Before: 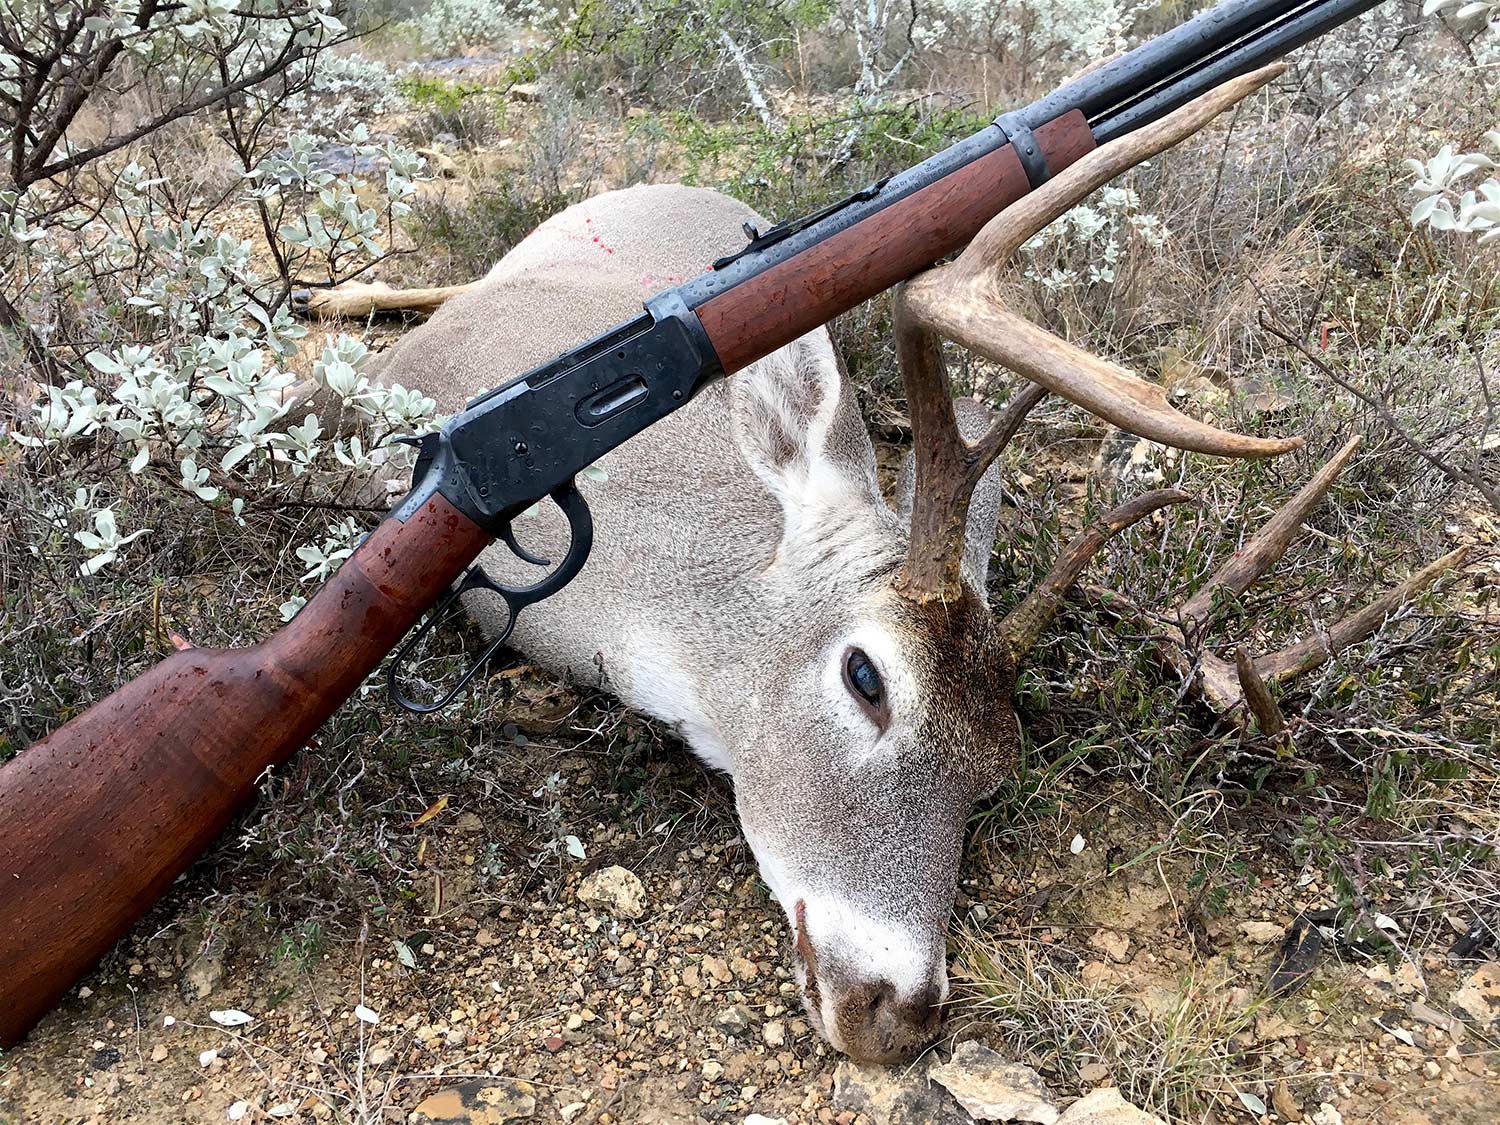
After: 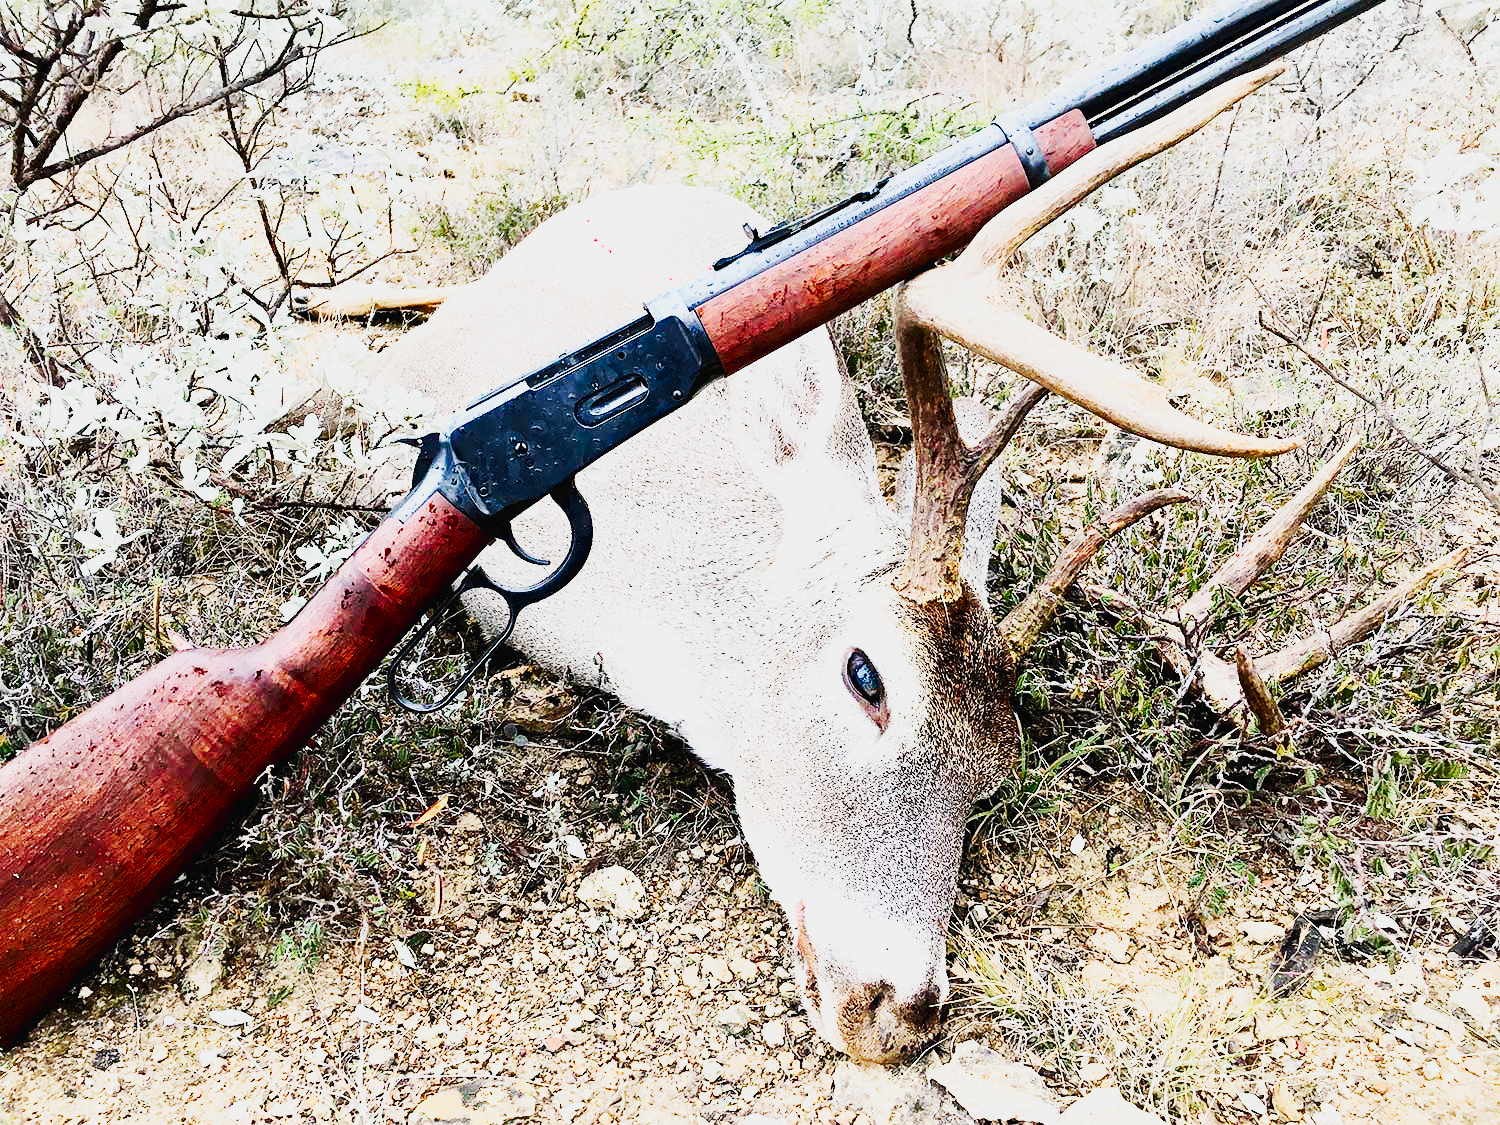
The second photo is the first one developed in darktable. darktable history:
contrast brightness saturation: contrast 0.239, brightness 0.088
base curve: curves: ch0 [(0, 0.003) (0.001, 0.002) (0.006, 0.004) (0.02, 0.022) (0.048, 0.086) (0.094, 0.234) (0.162, 0.431) (0.258, 0.629) (0.385, 0.8) (0.548, 0.918) (0.751, 0.988) (1, 1)], preserve colors none
haze removal: compatibility mode true, adaptive false
tone curve: curves: ch0 [(0, 0) (0.239, 0.248) (0.508, 0.606) (0.826, 0.855) (1, 0.945)]; ch1 [(0, 0) (0.401, 0.42) (0.442, 0.47) (0.492, 0.498) (0.511, 0.516) (0.555, 0.586) (0.681, 0.739) (1, 1)]; ch2 [(0, 0) (0.411, 0.433) (0.5, 0.504) (0.545, 0.574) (1, 1)], preserve colors none
